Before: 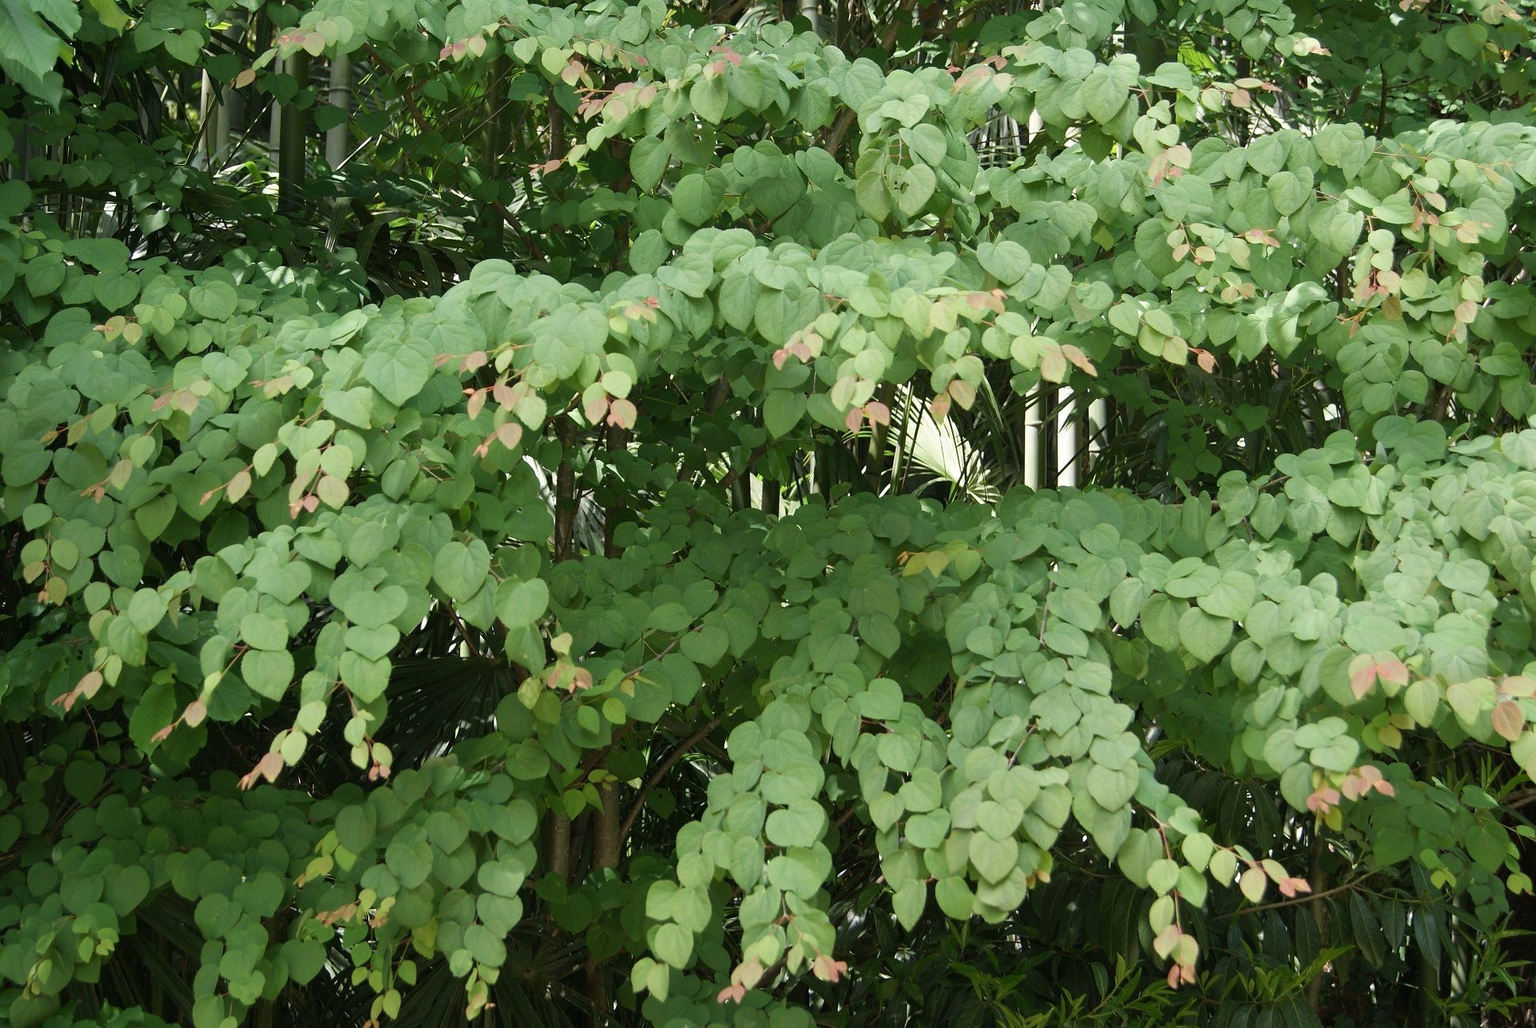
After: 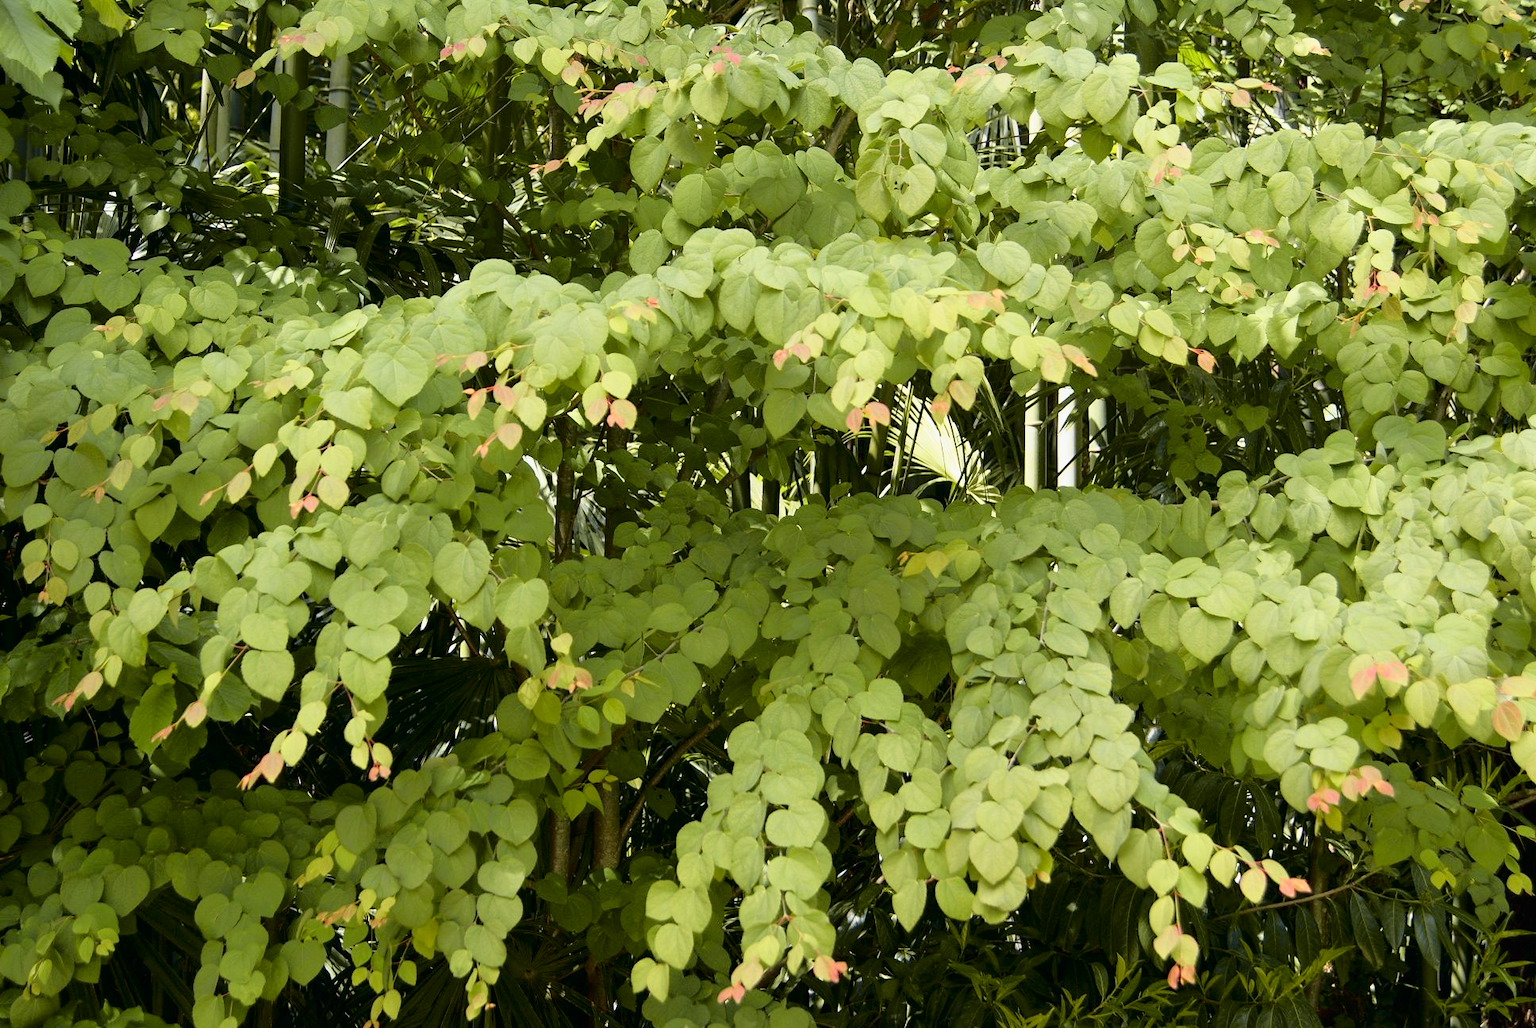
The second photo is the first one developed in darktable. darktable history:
tone curve: curves: ch0 [(0, 0) (0.062, 0.023) (0.168, 0.142) (0.359, 0.44) (0.469, 0.544) (0.634, 0.722) (0.839, 0.909) (0.998, 0.978)]; ch1 [(0, 0) (0.437, 0.453) (0.472, 0.47) (0.502, 0.504) (0.527, 0.546) (0.568, 0.619) (0.608, 0.665) (0.669, 0.748) (0.859, 0.899) (1, 1)]; ch2 [(0, 0) (0.33, 0.301) (0.421, 0.443) (0.473, 0.498) (0.509, 0.5) (0.535, 0.564) (0.575, 0.625) (0.608, 0.676) (1, 1)], color space Lab, independent channels, preserve colors none
